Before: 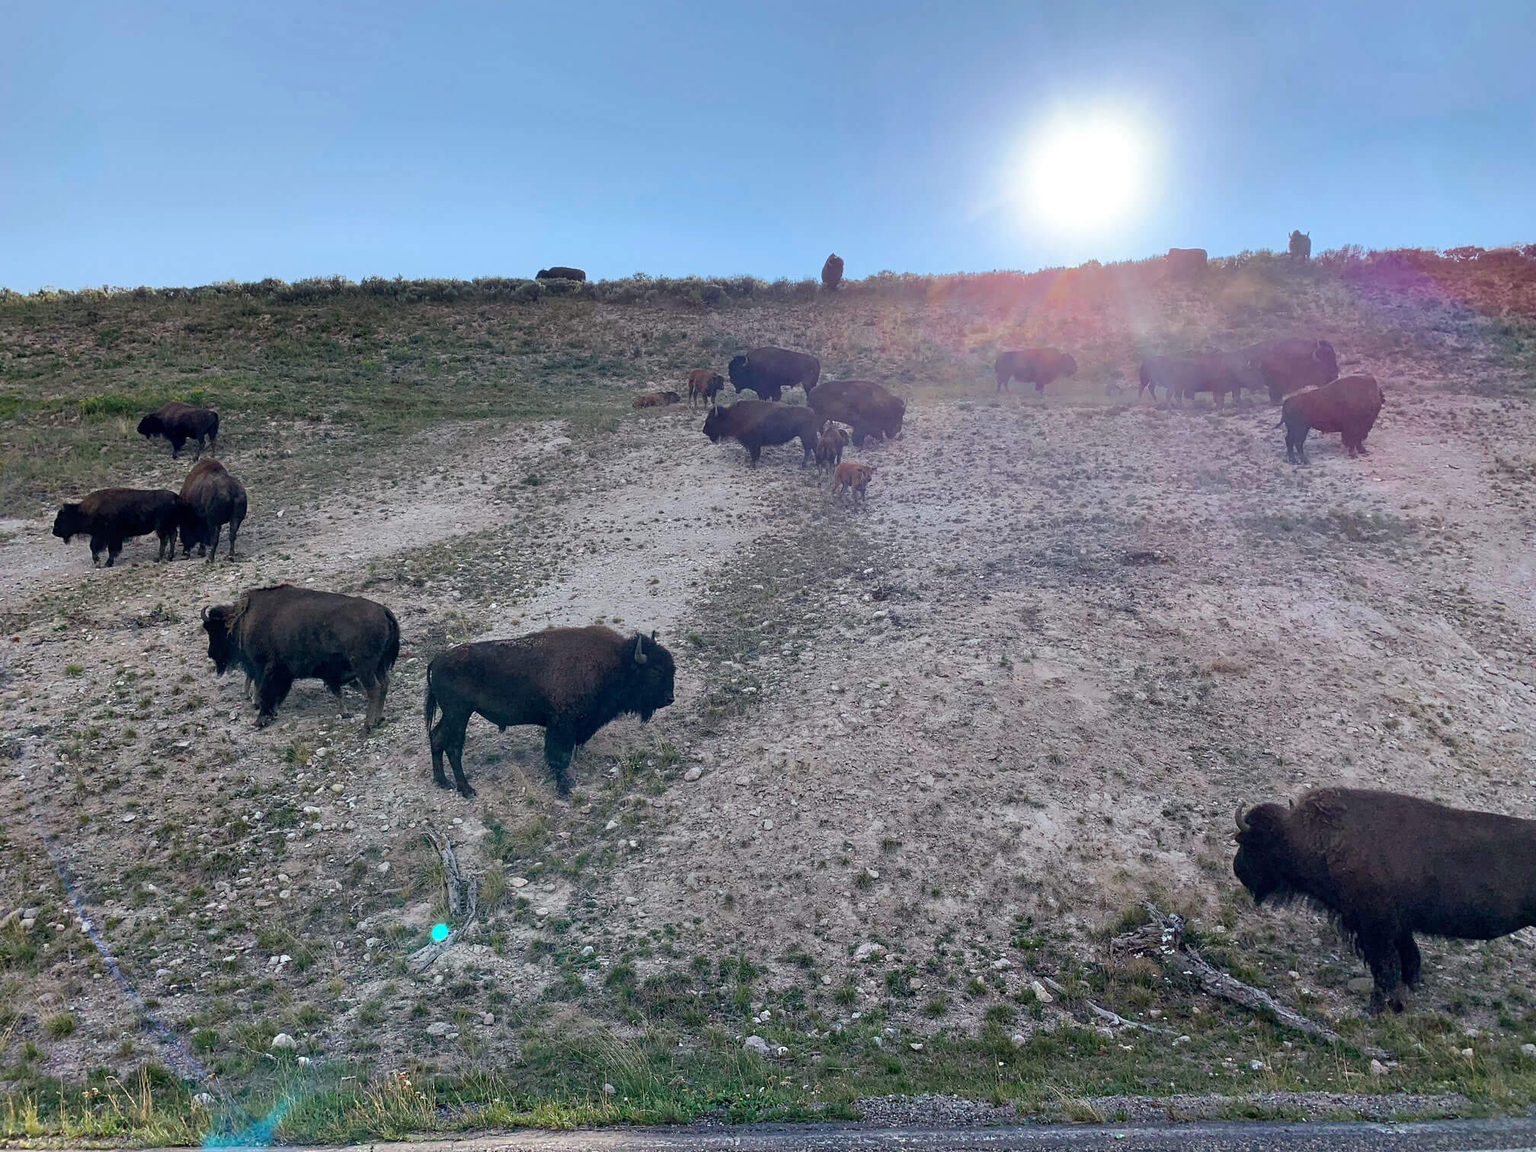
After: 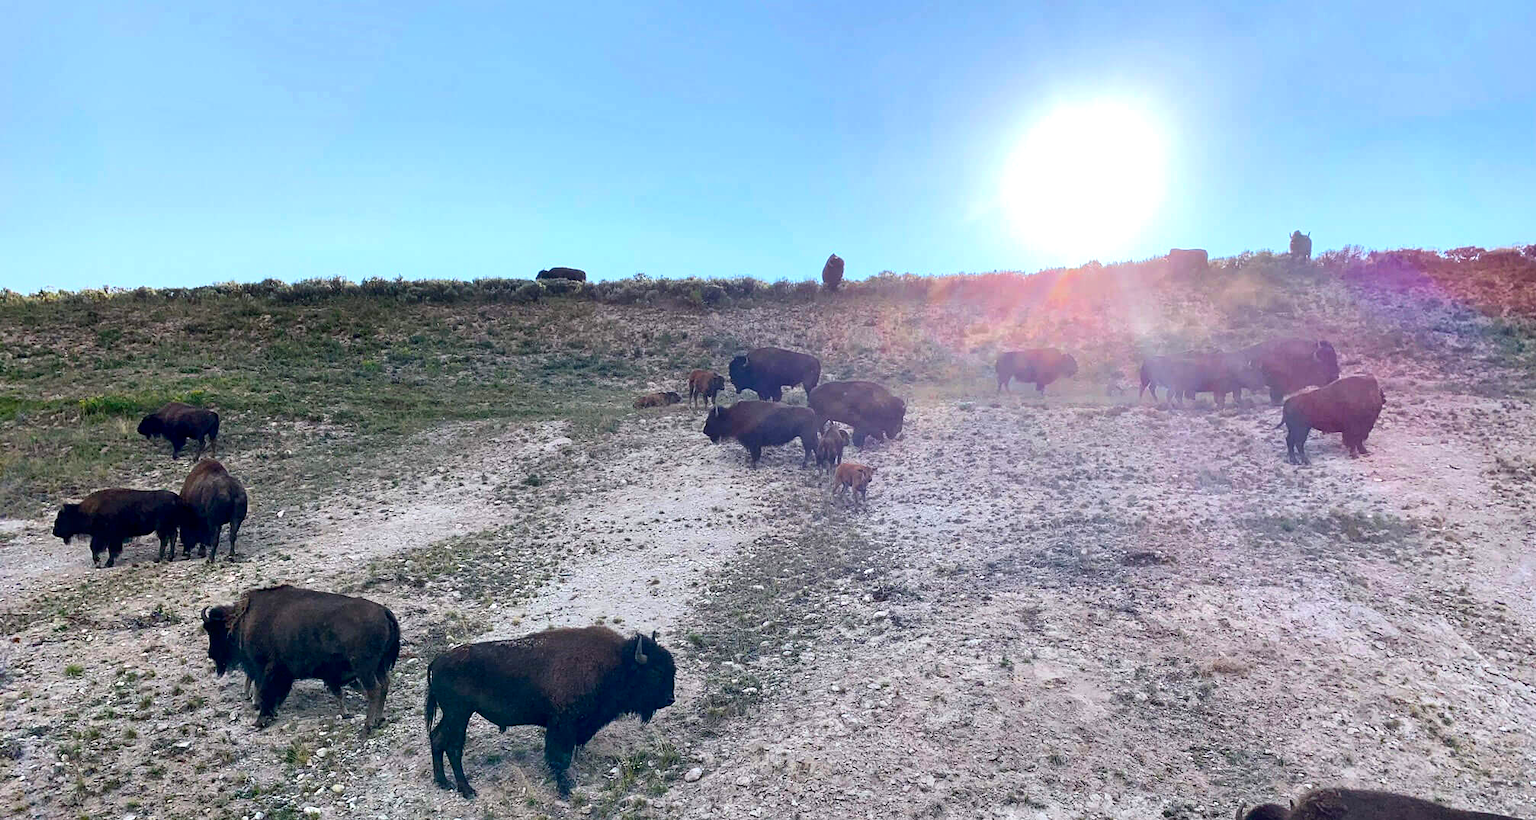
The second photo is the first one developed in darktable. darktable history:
shadows and highlights: shadows 13.43, white point adjustment 1.1, highlights -2.15, soften with gaussian
crop: right 0%, bottom 28.734%
contrast brightness saturation: contrast 0.126, brightness -0.051, saturation 0.159
exposure: black level correction 0.001, exposure 0.499 EV, compensate highlight preservation false
